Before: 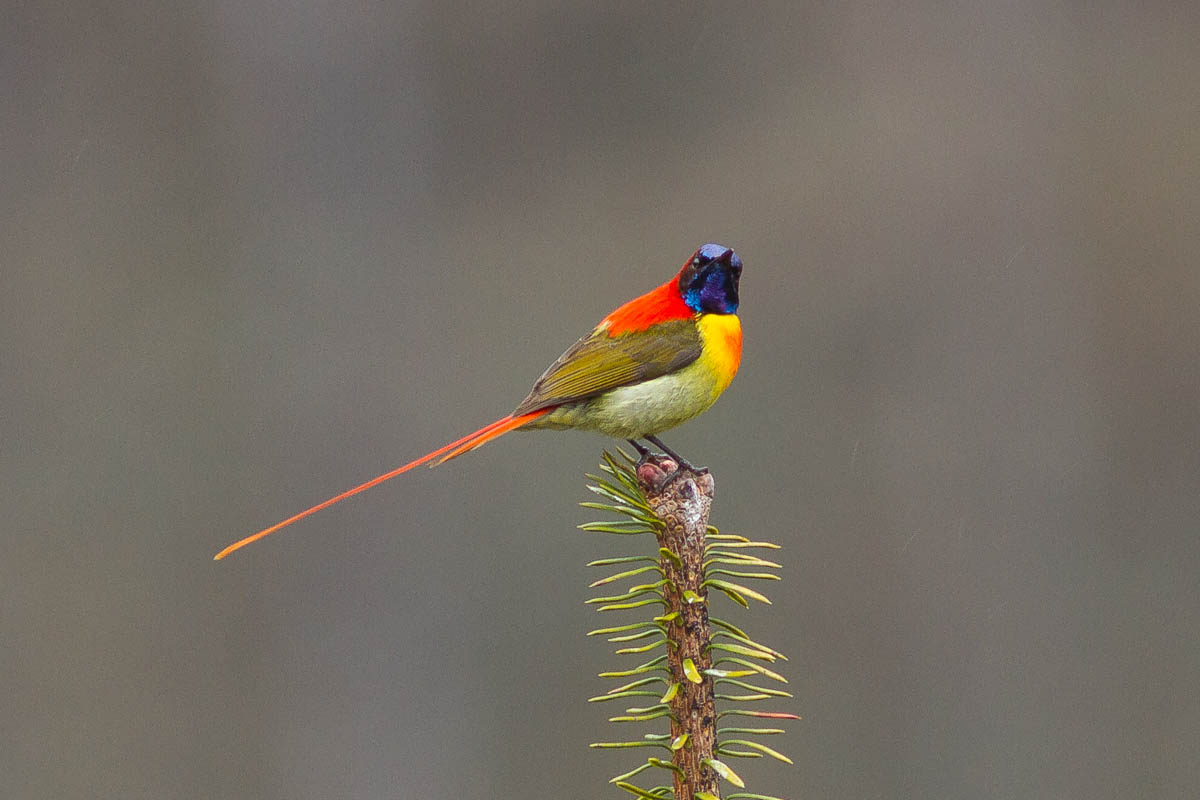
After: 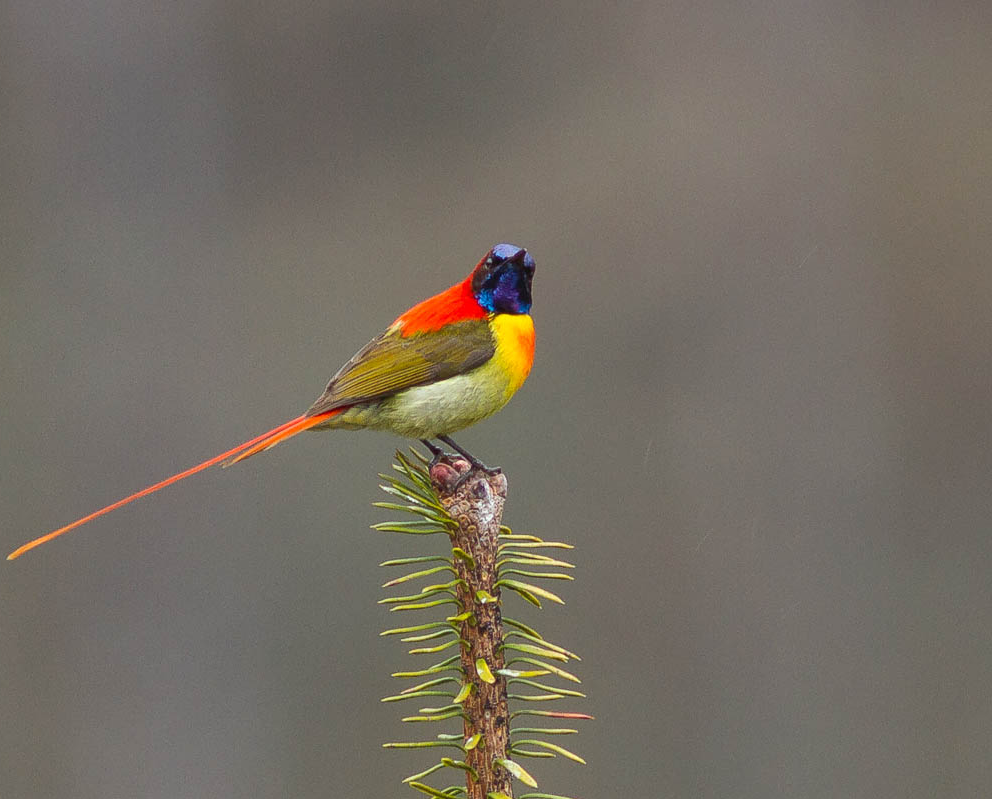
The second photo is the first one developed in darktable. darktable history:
crop: left 17.283%, bottom 0.032%
